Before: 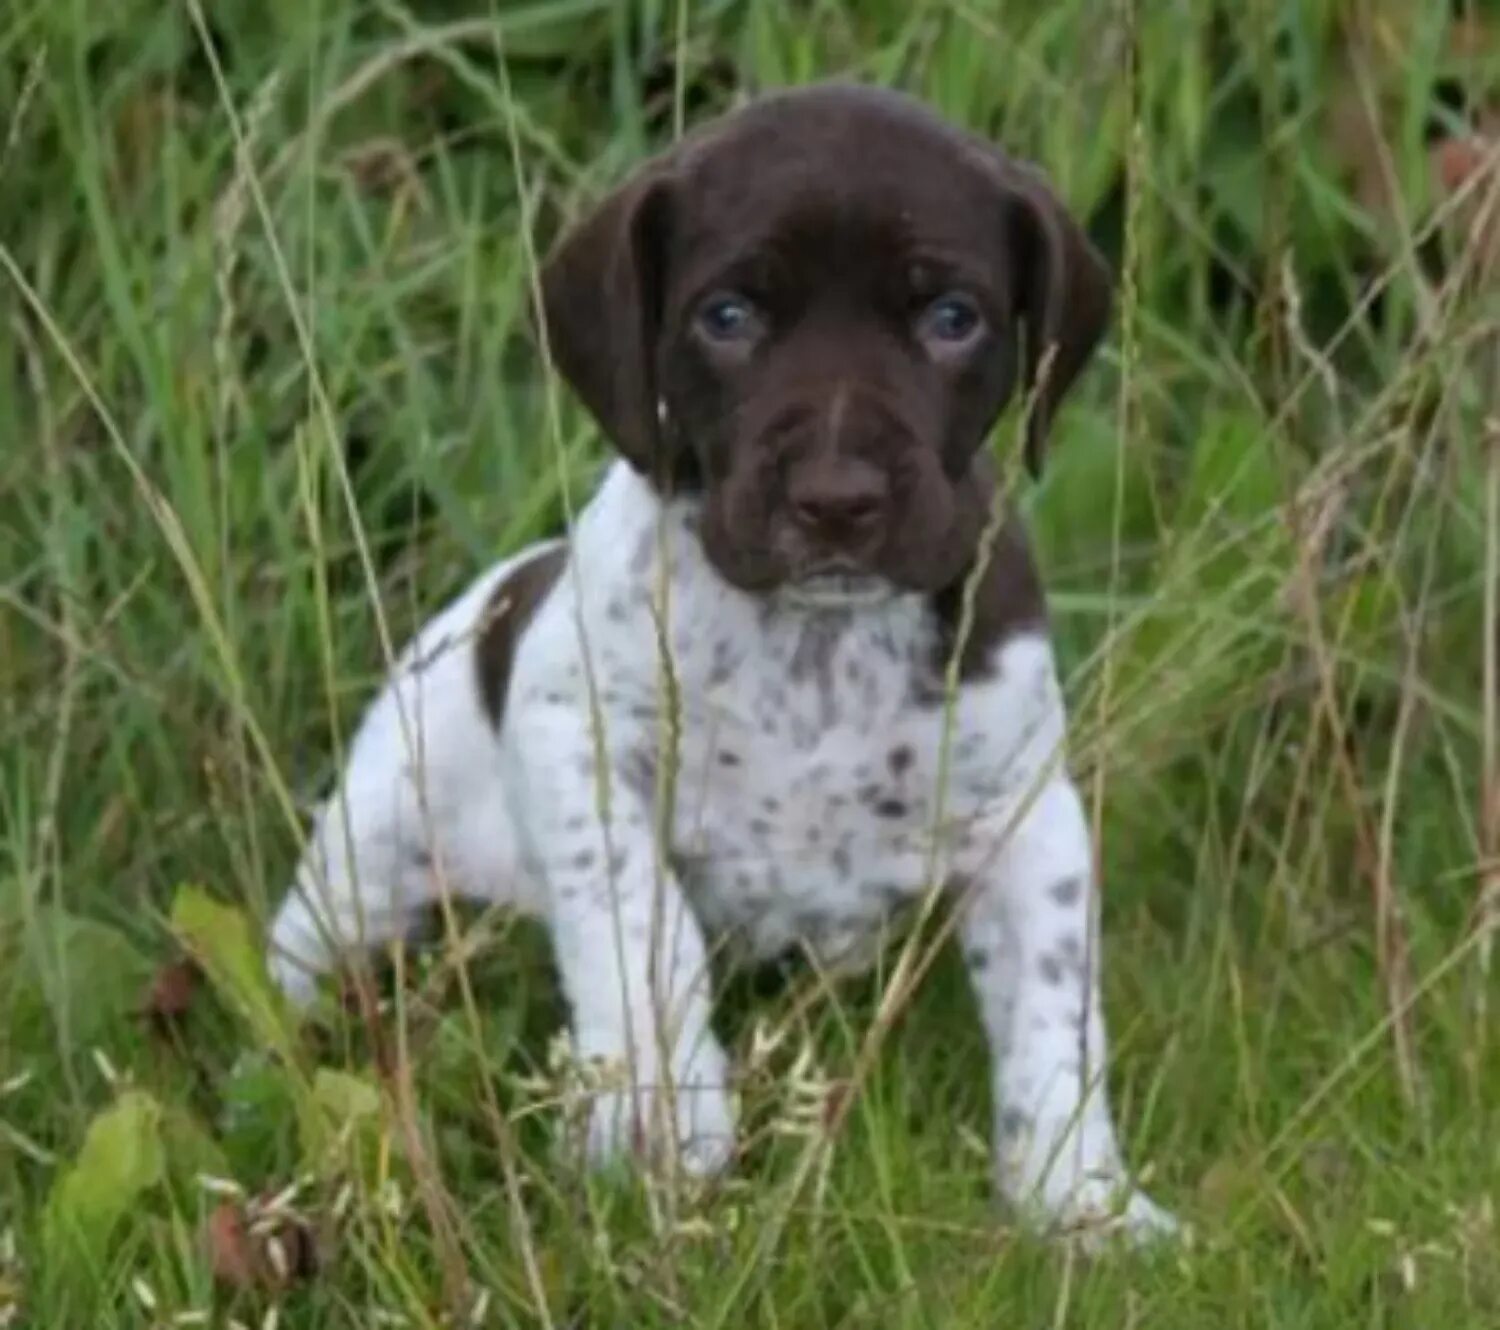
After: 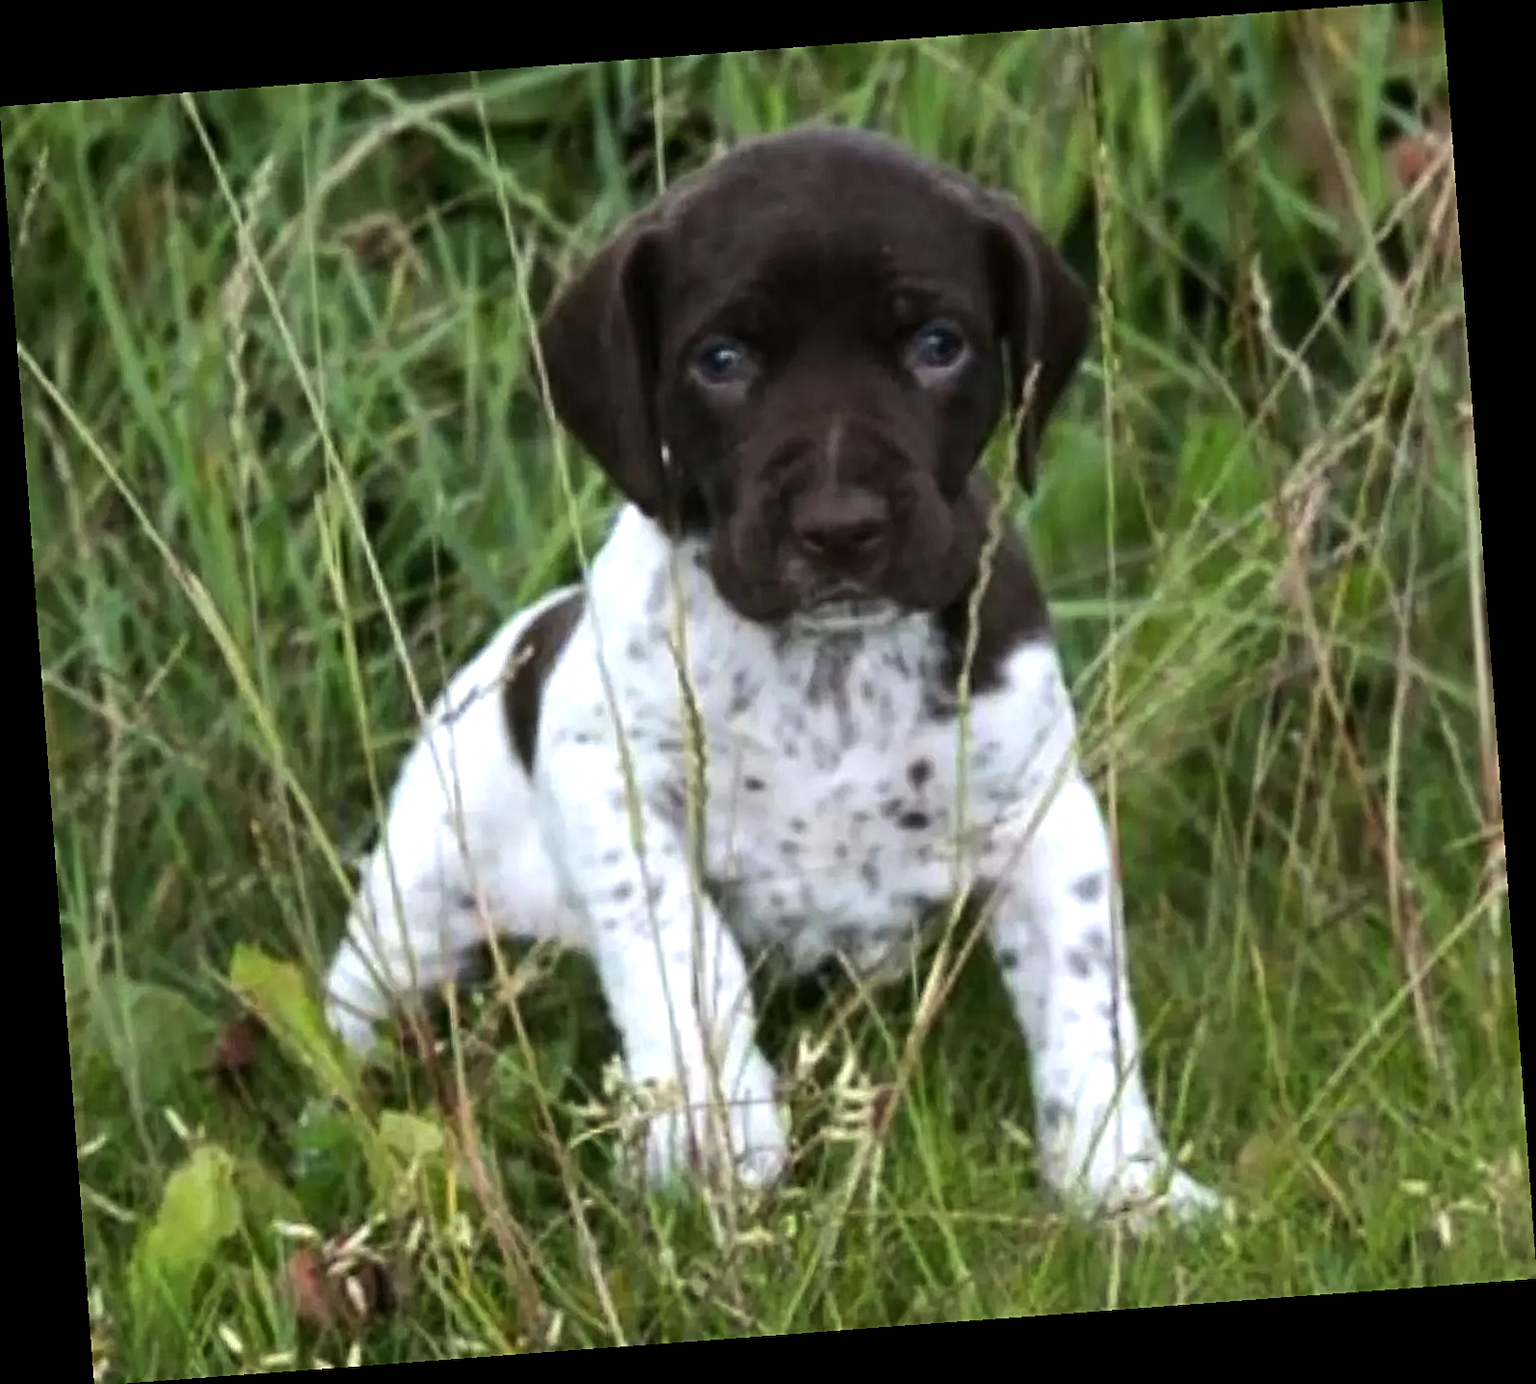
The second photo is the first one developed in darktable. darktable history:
tone equalizer: -8 EV -0.75 EV, -7 EV -0.7 EV, -6 EV -0.6 EV, -5 EV -0.4 EV, -3 EV 0.4 EV, -2 EV 0.6 EV, -1 EV 0.7 EV, +0 EV 0.75 EV, edges refinement/feathering 500, mask exposure compensation -1.57 EV, preserve details no
sharpen: on, module defaults
rotate and perspective: rotation -4.25°, automatic cropping off
